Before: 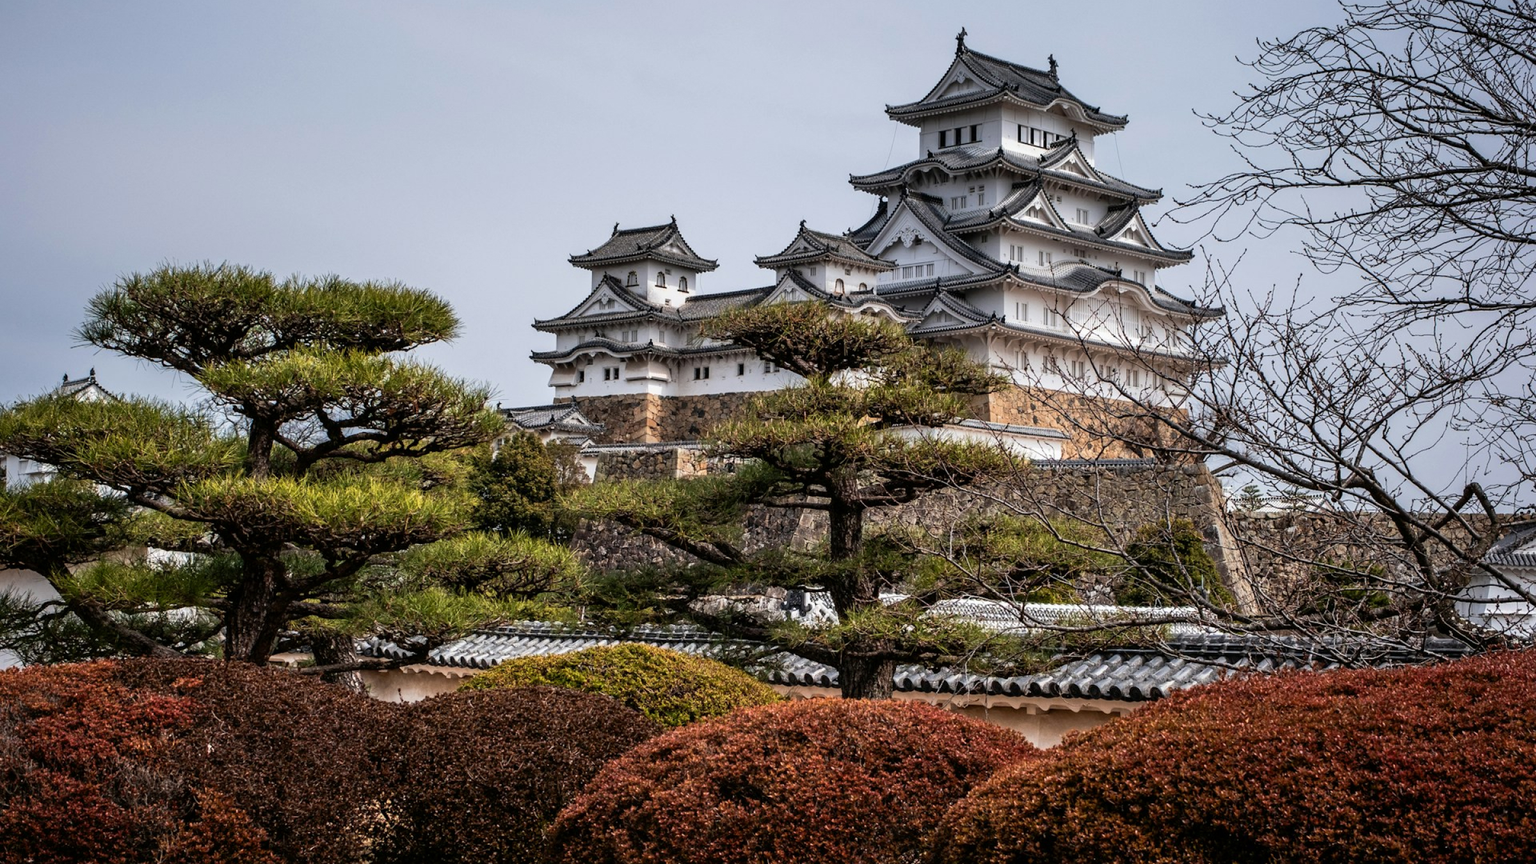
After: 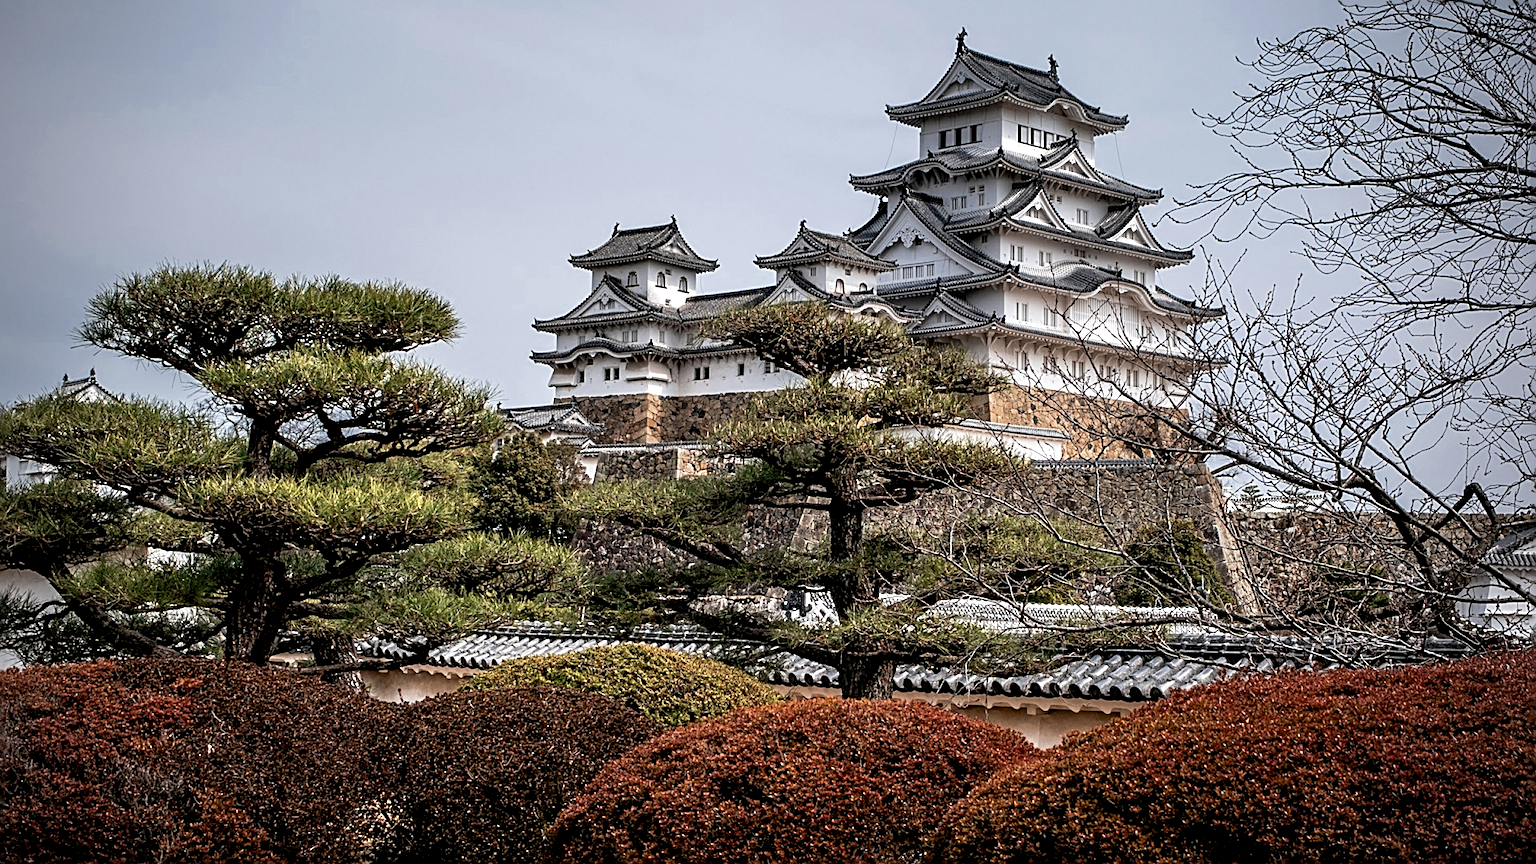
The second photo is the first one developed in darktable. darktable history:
color zones: curves: ch0 [(0, 0.5) (0.125, 0.4) (0.25, 0.5) (0.375, 0.4) (0.5, 0.4) (0.625, 0.35) (0.75, 0.35) (0.875, 0.5)]; ch1 [(0, 0.35) (0.125, 0.45) (0.25, 0.35) (0.375, 0.35) (0.5, 0.35) (0.625, 0.35) (0.75, 0.45) (0.875, 0.35)]; ch2 [(0, 0.6) (0.125, 0.5) (0.25, 0.5) (0.375, 0.6) (0.5, 0.6) (0.625, 0.5) (0.75, 0.5) (0.875, 0.5)]
sharpen: radius 2.817, amount 0.715
vignetting: fall-off radius 63.6%
exposure: black level correction 0.005, exposure 0.286 EV, compensate highlight preservation false
